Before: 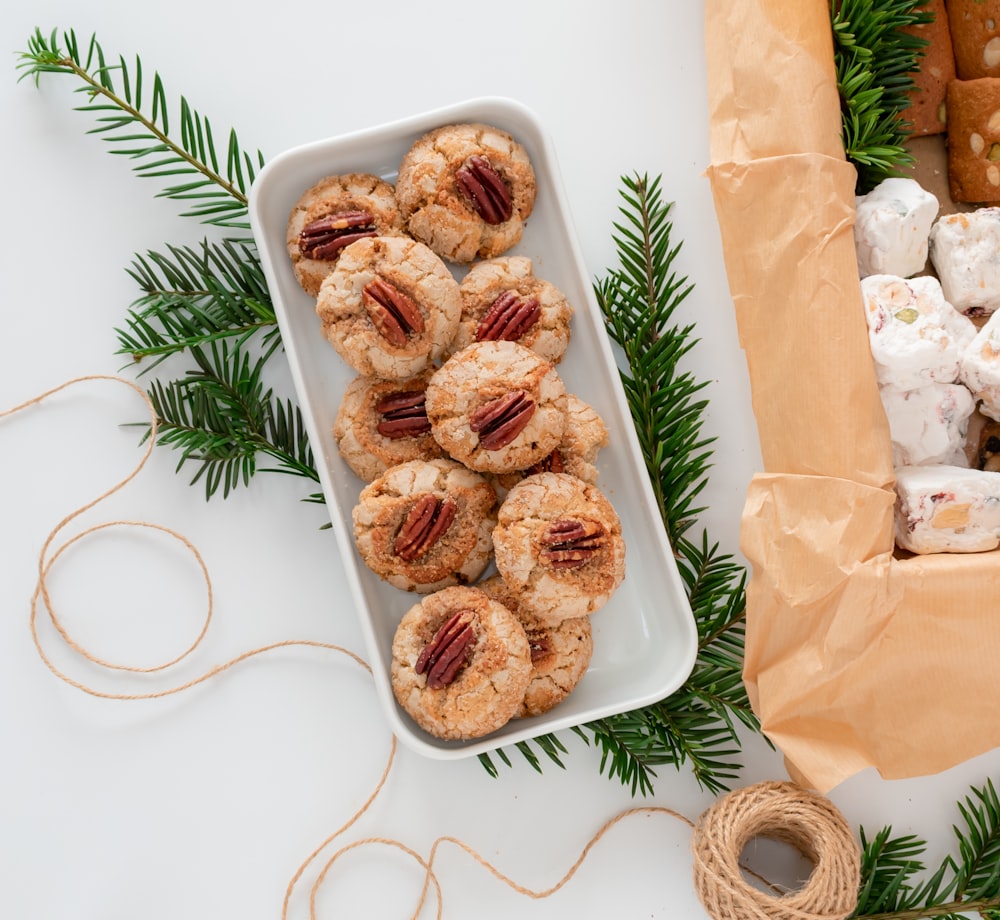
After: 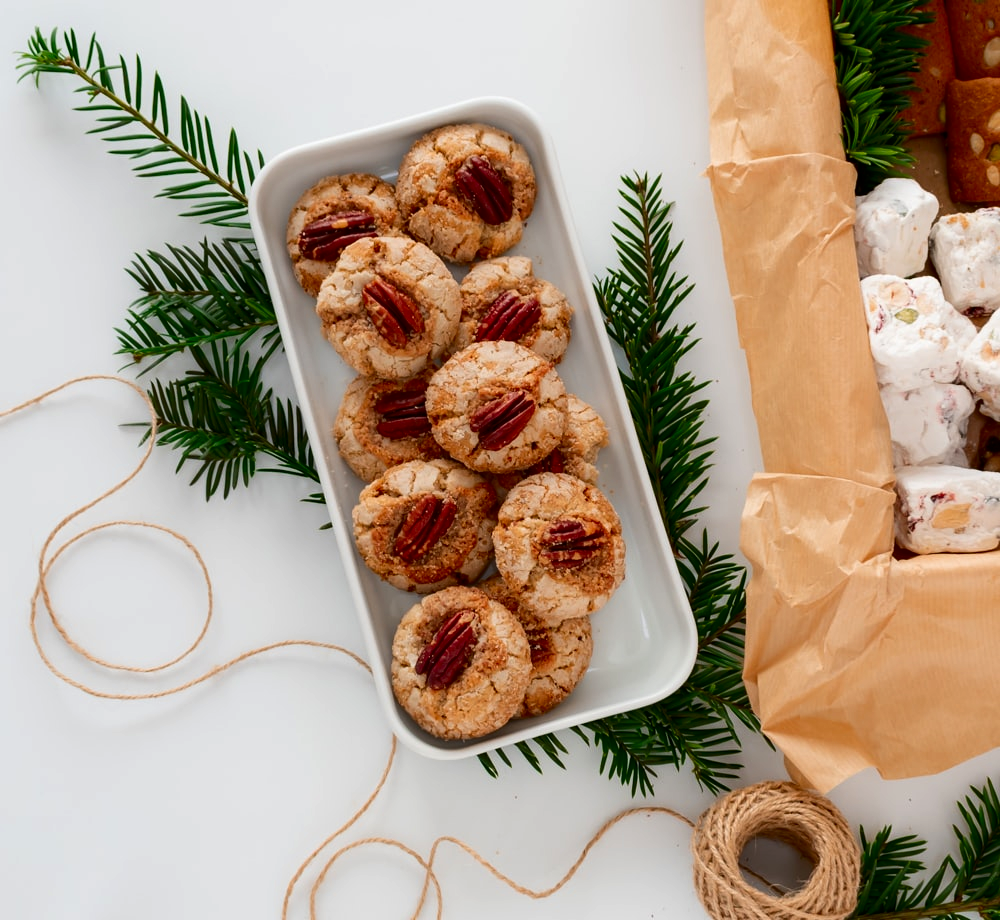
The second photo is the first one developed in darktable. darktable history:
contrast brightness saturation: contrast 0.135, brightness -0.226, saturation 0.146
